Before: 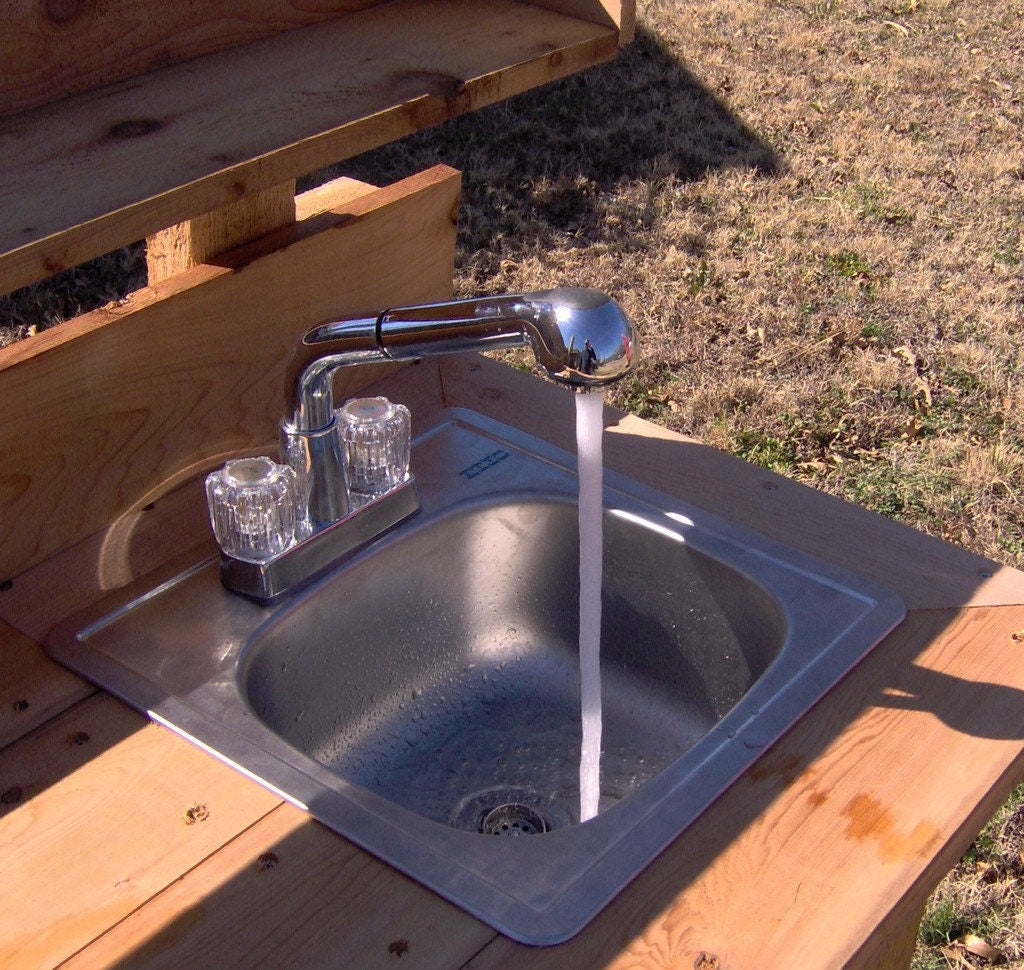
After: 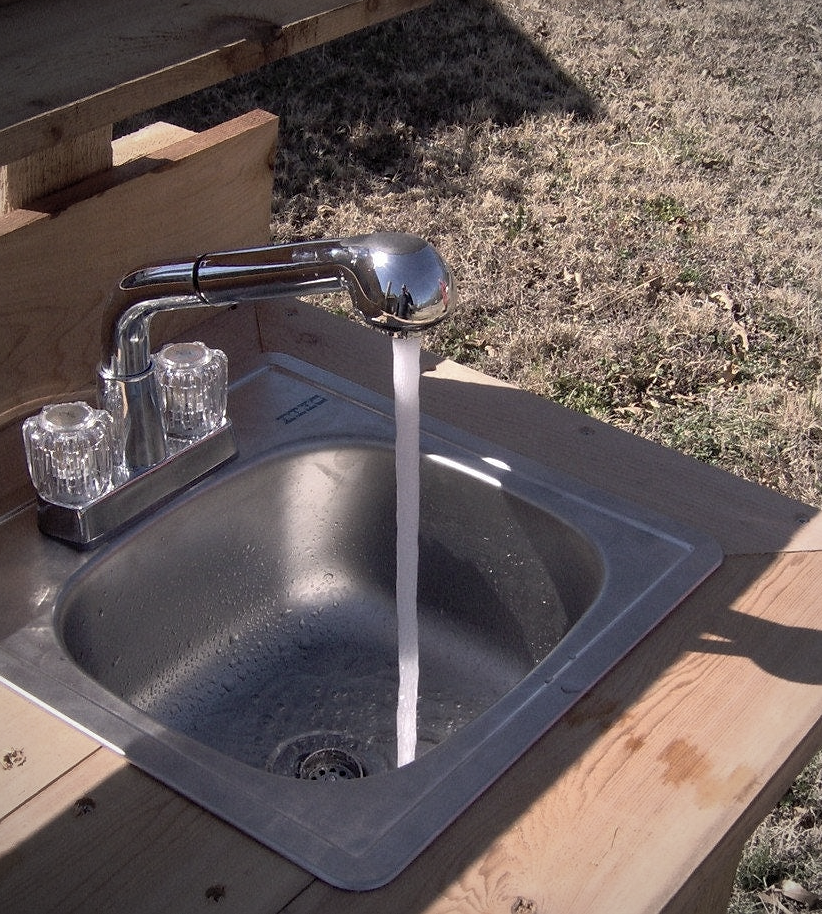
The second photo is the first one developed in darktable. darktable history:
vignetting: fall-off radius 60.92%
crop and rotate: left 17.959%, top 5.771%, right 1.742%
color correction: saturation 0.57
sharpen: radius 1.272, amount 0.305, threshold 0
